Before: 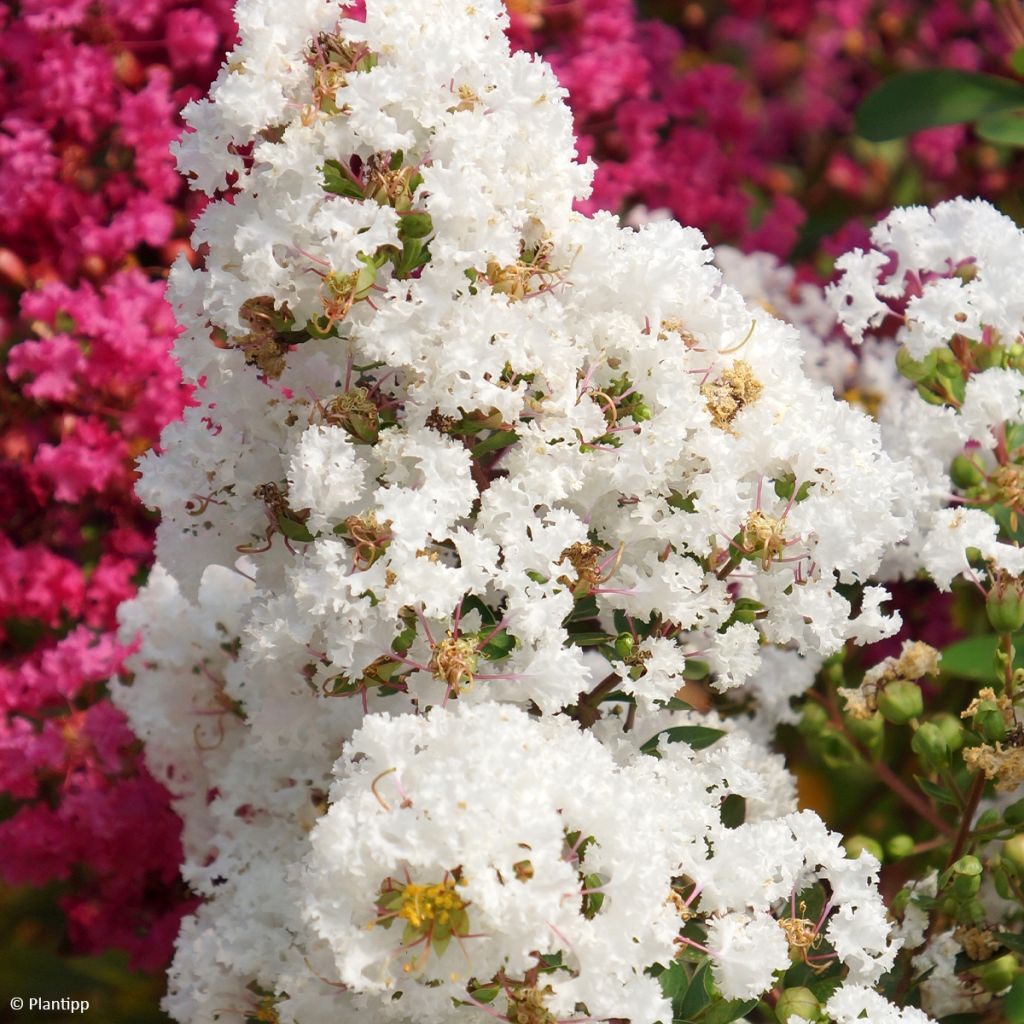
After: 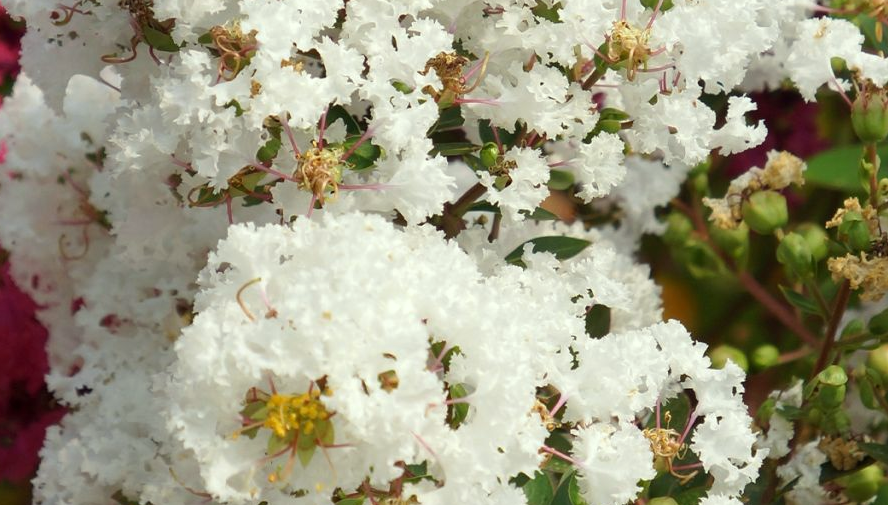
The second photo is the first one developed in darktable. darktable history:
color correction: highlights a* -4.64, highlights b* 5.03, saturation 0.969
crop and rotate: left 13.257%, top 47.9%, bottom 2.777%
